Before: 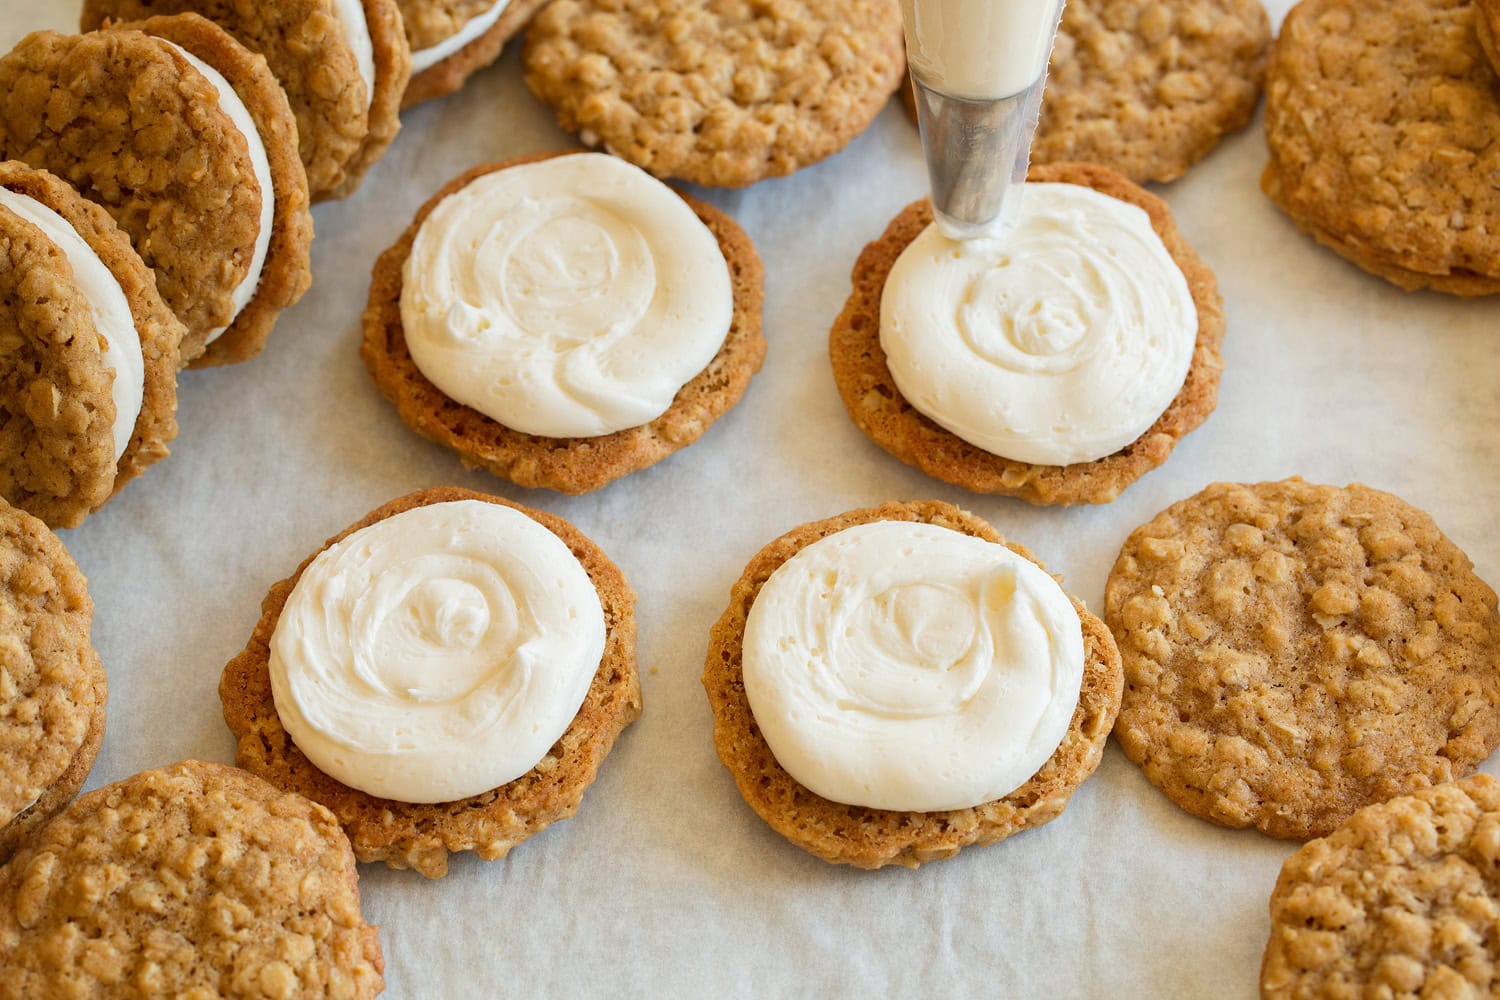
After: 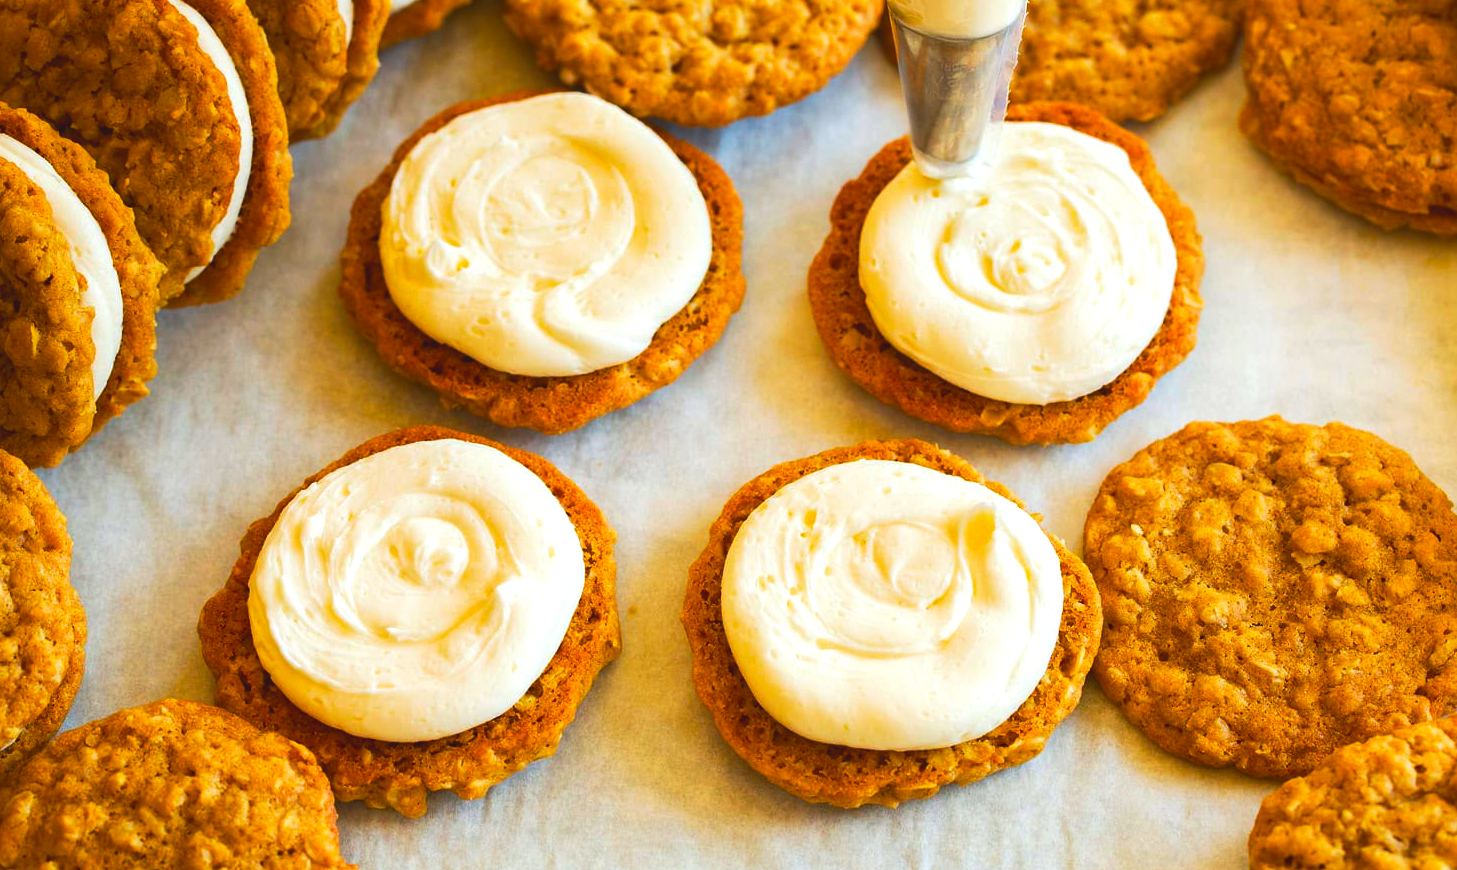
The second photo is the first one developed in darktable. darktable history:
tone curve: curves: ch0 [(0, 0) (0.003, 0.002) (0.011, 0.009) (0.025, 0.022) (0.044, 0.041) (0.069, 0.059) (0.1, 0.082) (0.136, 0.106) (0.177, 0.138) (0.224, 0.179) (0.277, 0.226) (0.335, 0.28) (0.399, 0.342) (0.468, 0.413) (0.543, 0.493) (0.623, 0.591) (0.709, 0.699) (0.801, 0.804) (0.898, 0.899) (1, 1)], preserve colors none
crop: left 1.418%, top 6.106%, right 1.392%, bottom 6.889%
contrast brightness saturation: contrast -0.197, saturation 0.189
color correction: highlights a* -0.166, highlights b* -0.123
color balance rgb: perceptual saturation grading › global saturation 31.269%, perceptual brilliance grading › global brilliance -4.685%, perceptual brilliance grading › highlights 24.483%, perceptual brilliance grading › mid-tones 7.397%, perceptual brilliance grading › shadows -4.69%, global vibrance 20%
